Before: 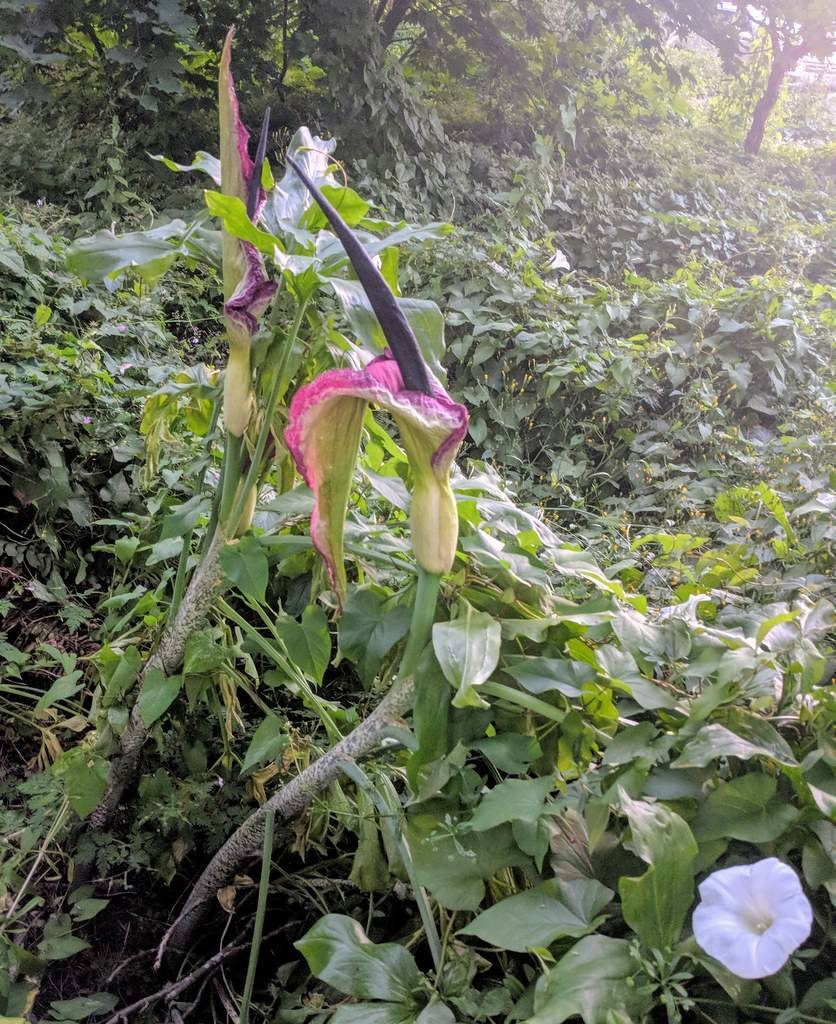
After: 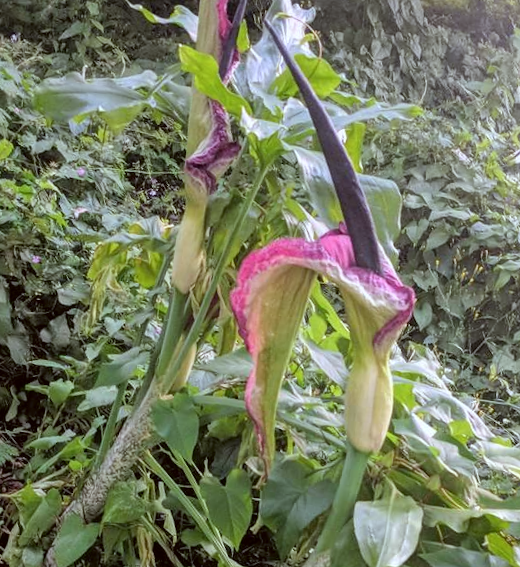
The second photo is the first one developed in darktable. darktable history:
color correction: highlights a* -3.59, highlights b* -6.24, shadows a* 3.19, shadows b* 5.1
crop and rotate: angle -6.65°, left 2.038%, top 6.954%, right 27.237%, bottom 30.129%
contrast brightness saturation: contrast 0.052
